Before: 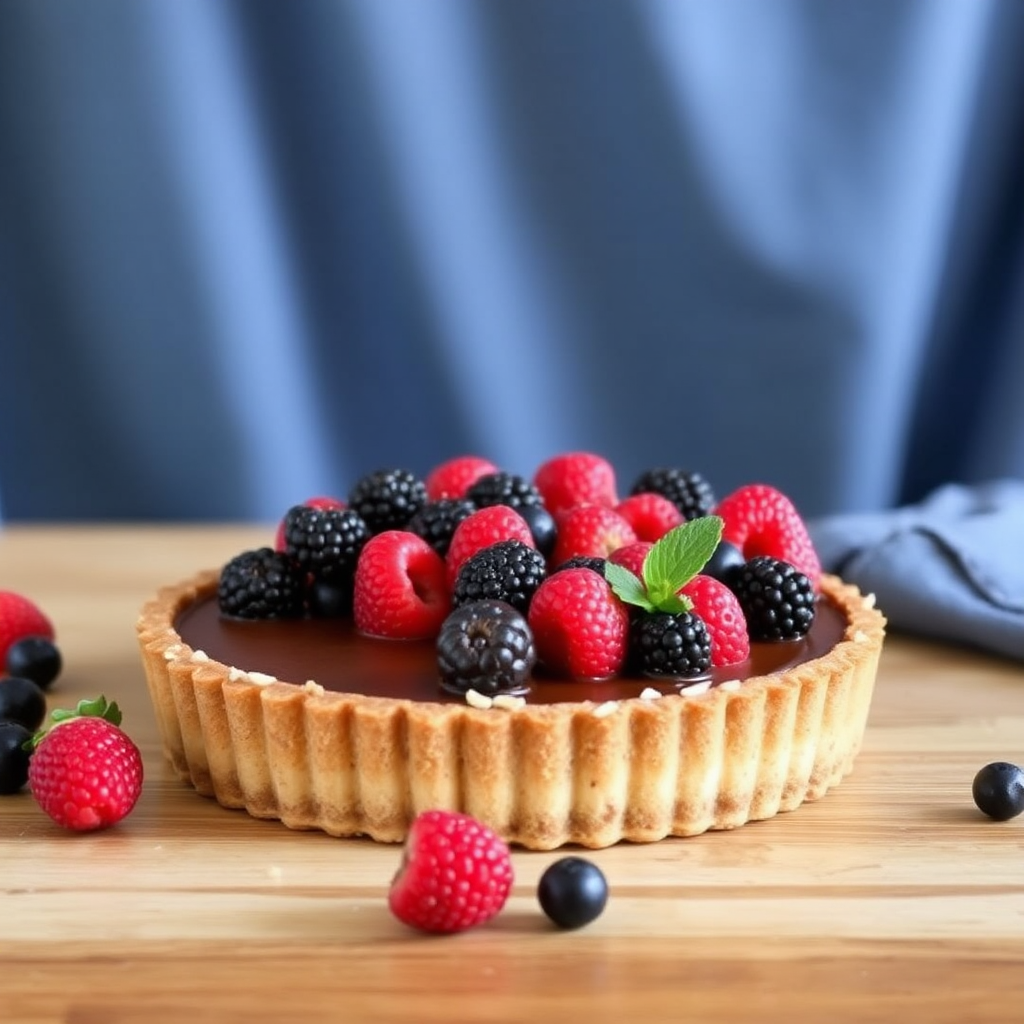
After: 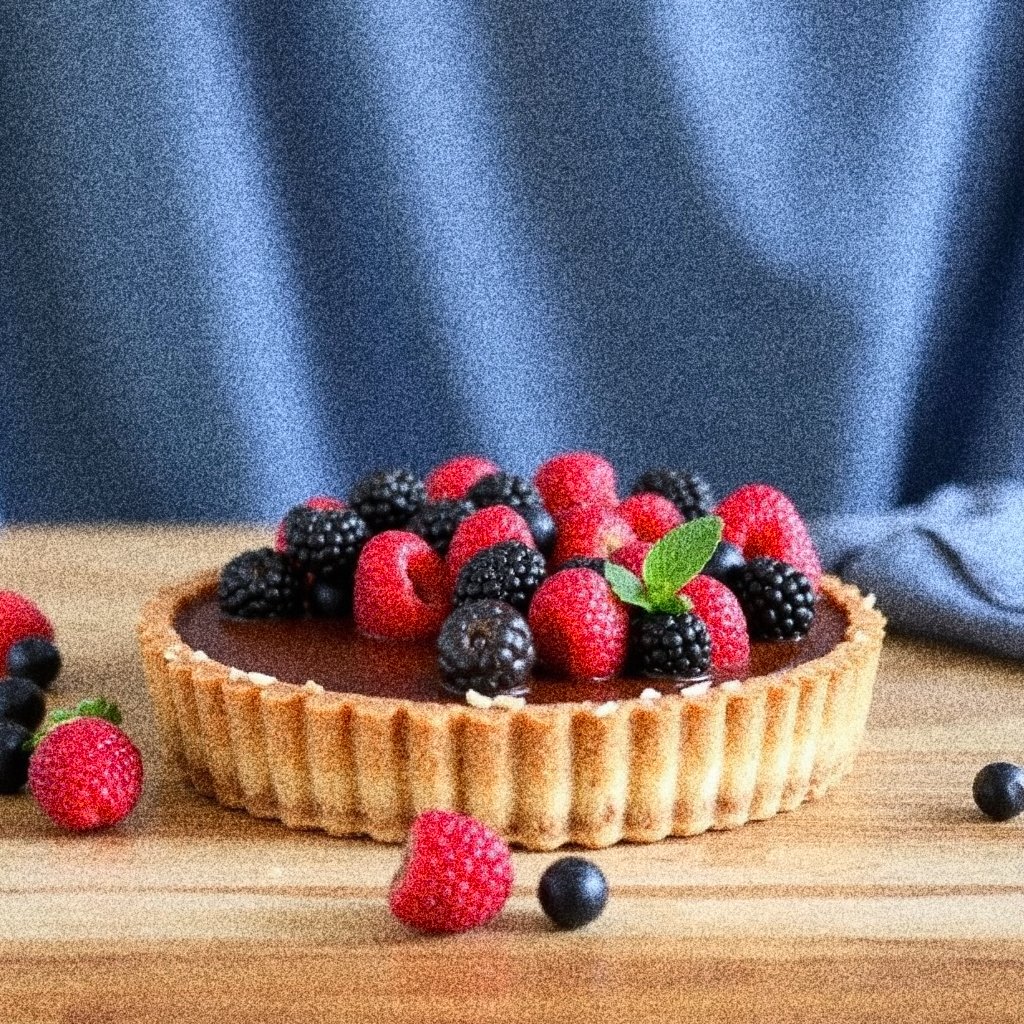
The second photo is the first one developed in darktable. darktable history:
grain: coarseness 30.02 ISO, strength 100%
white balance: emerald 1
